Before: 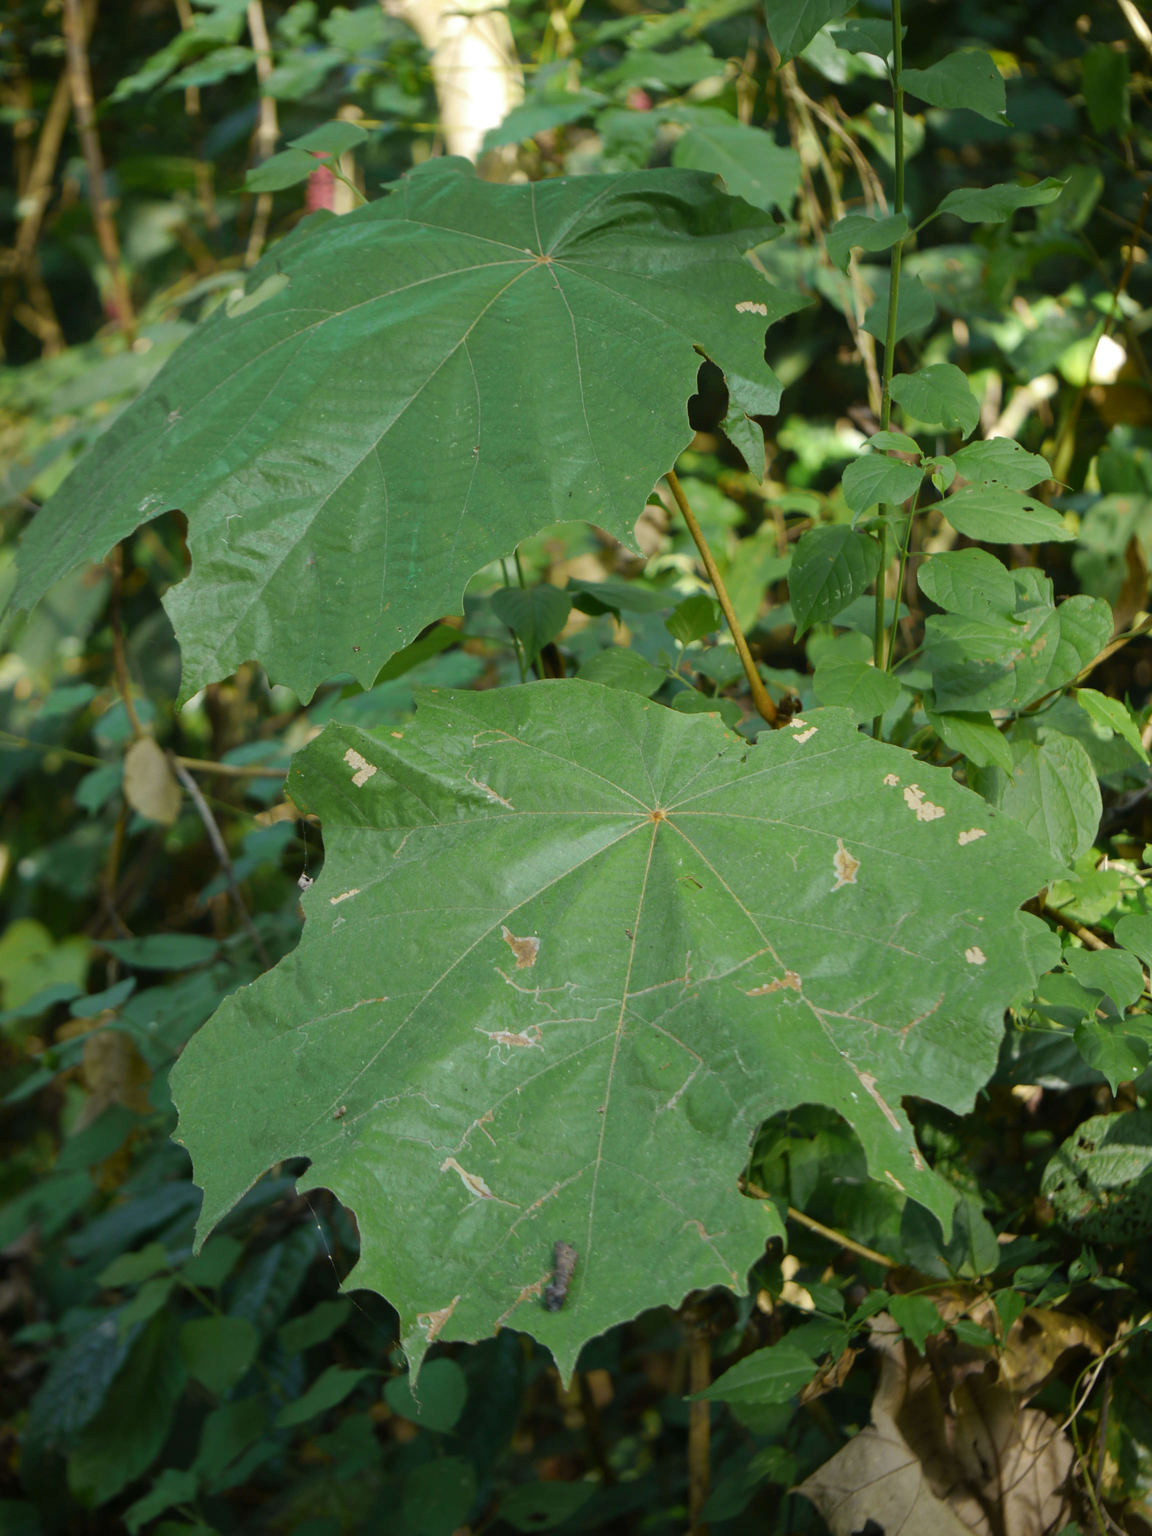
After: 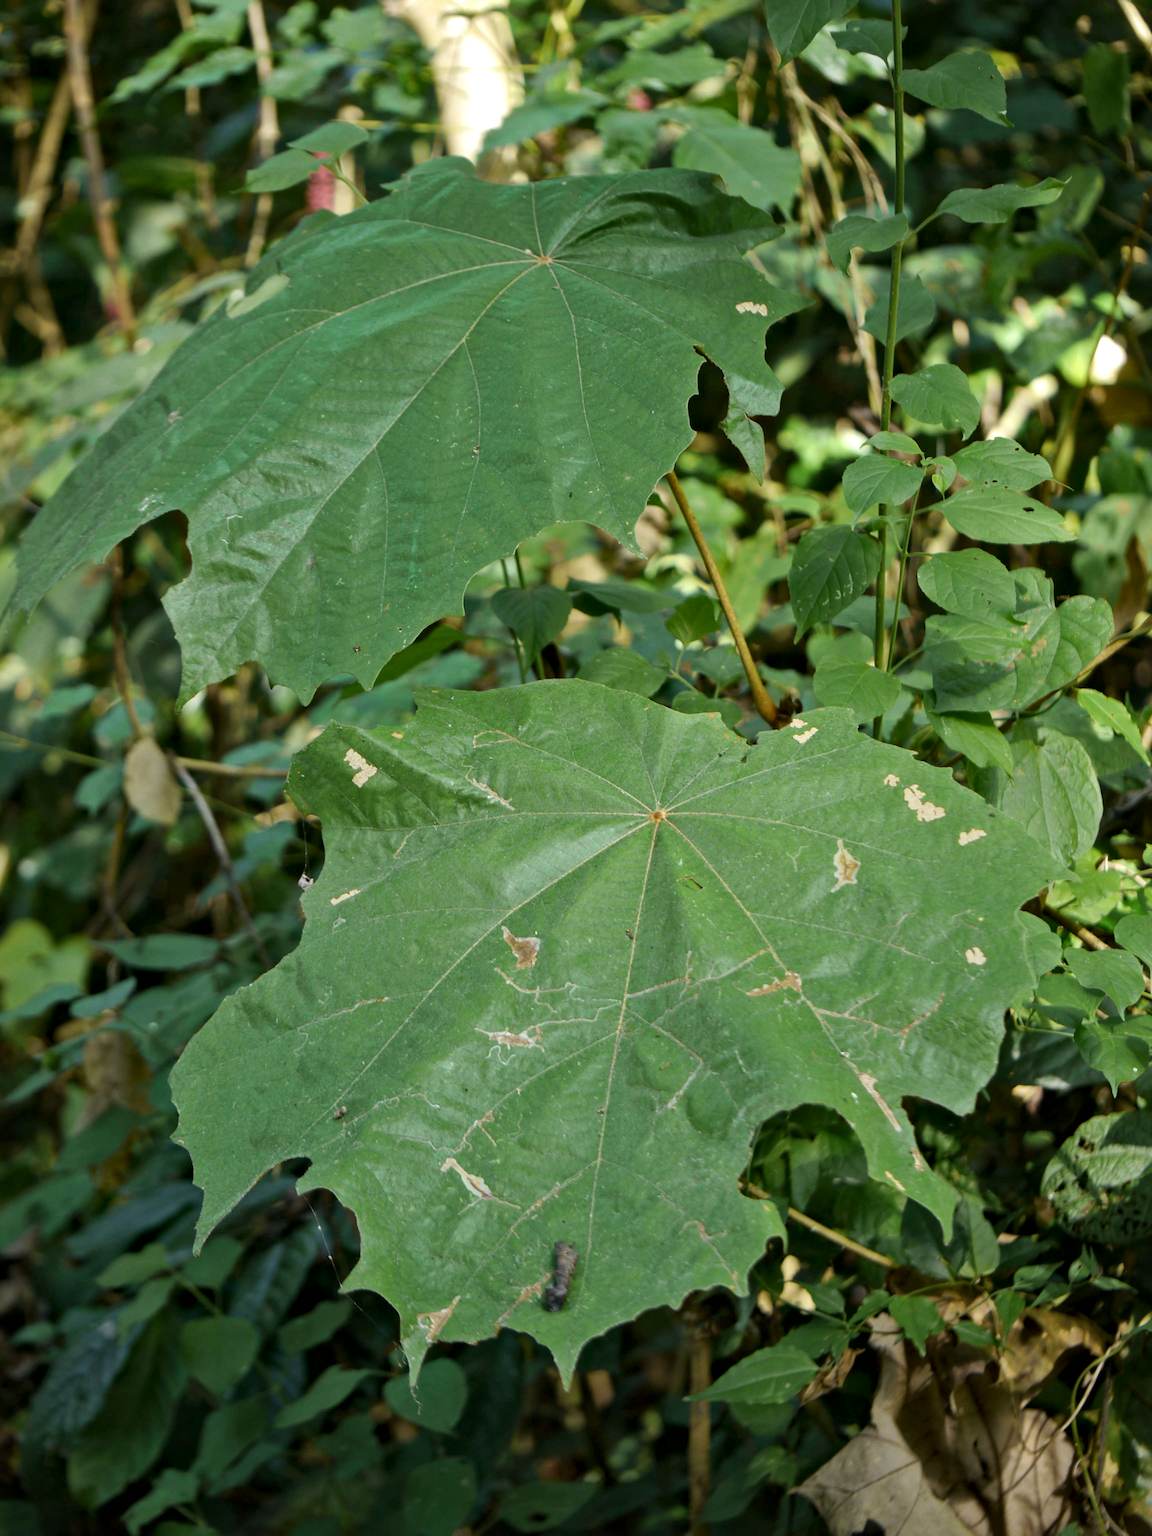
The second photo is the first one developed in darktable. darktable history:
local contrast: mode bilateral grid, contrast 51, coarseness 49, detail 150%, midtone range 0.2
